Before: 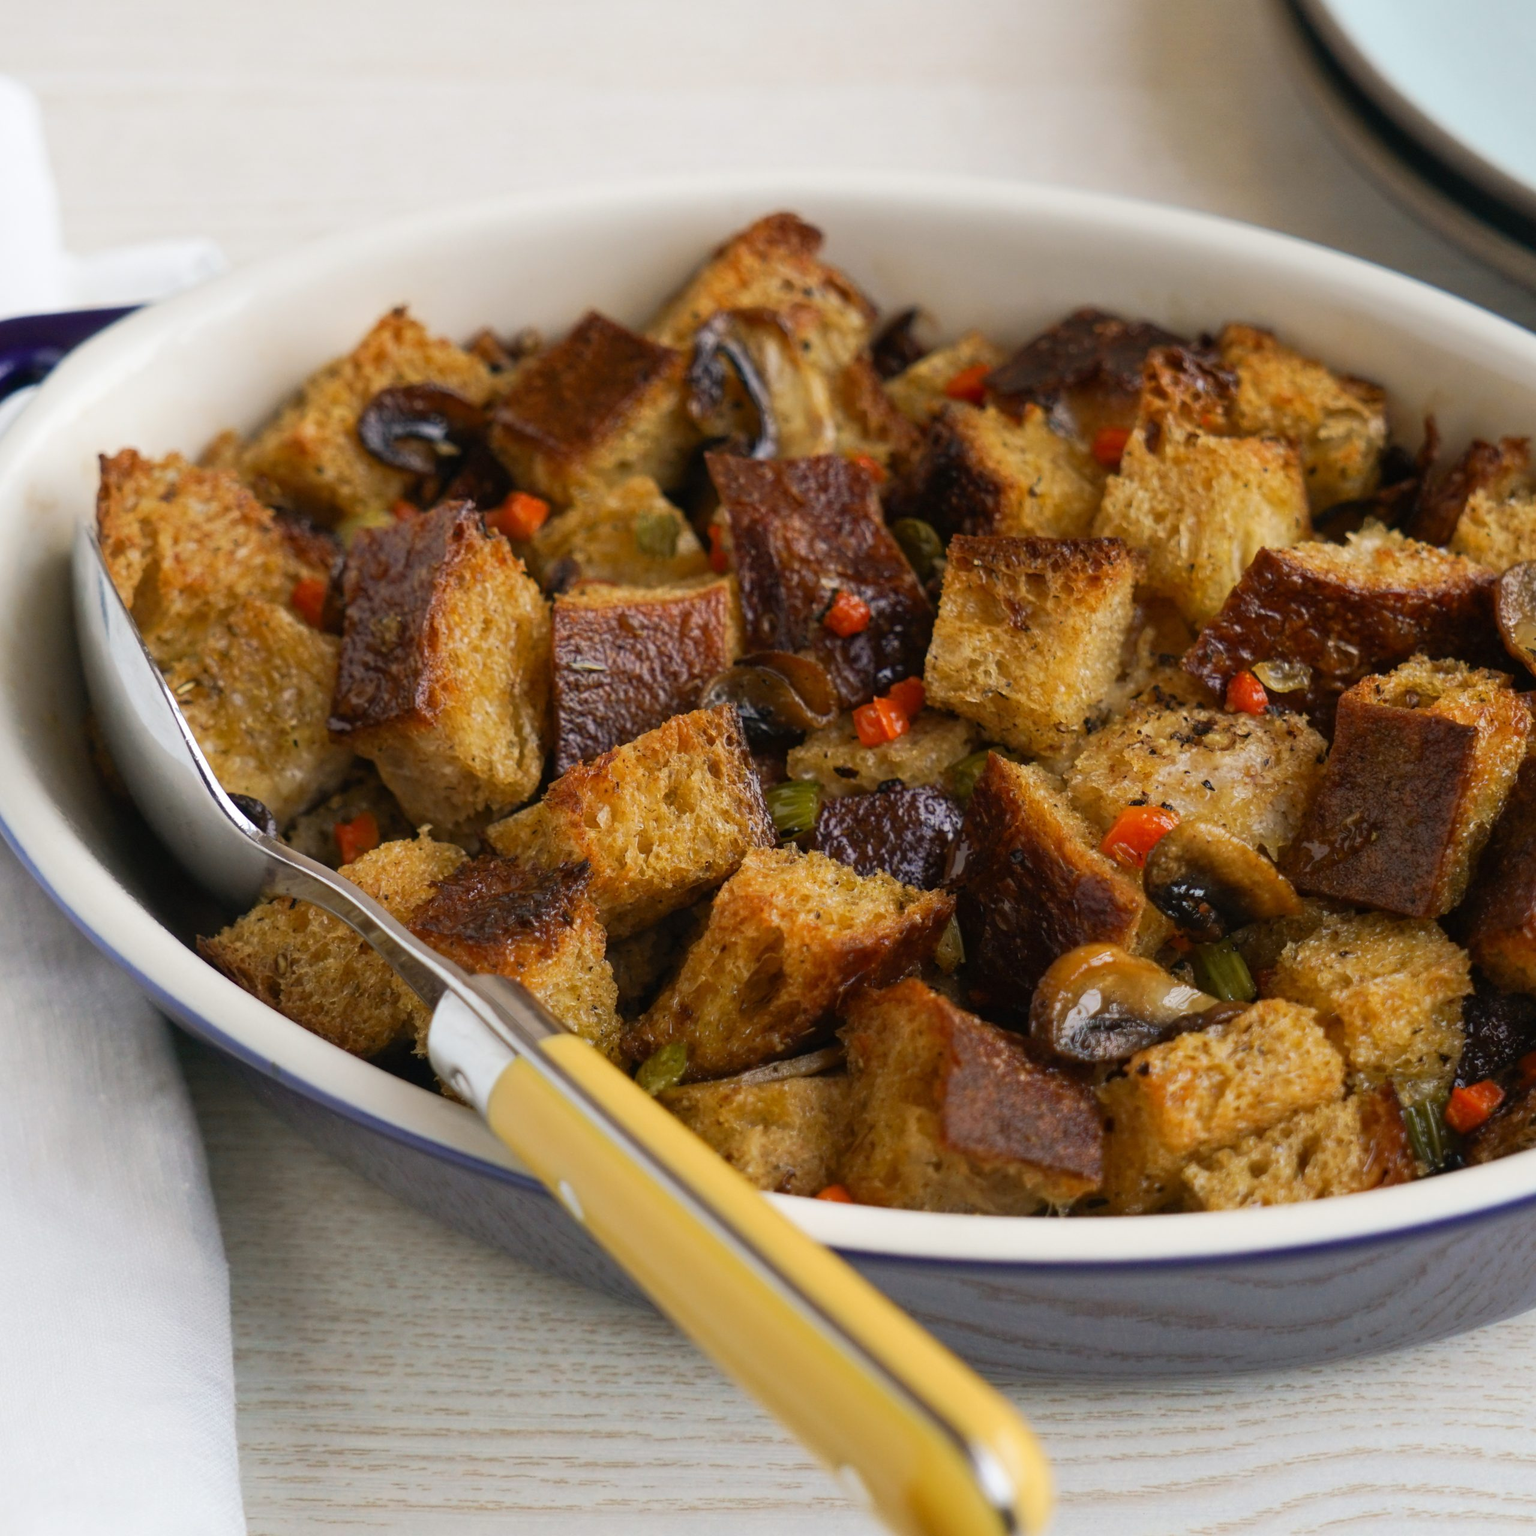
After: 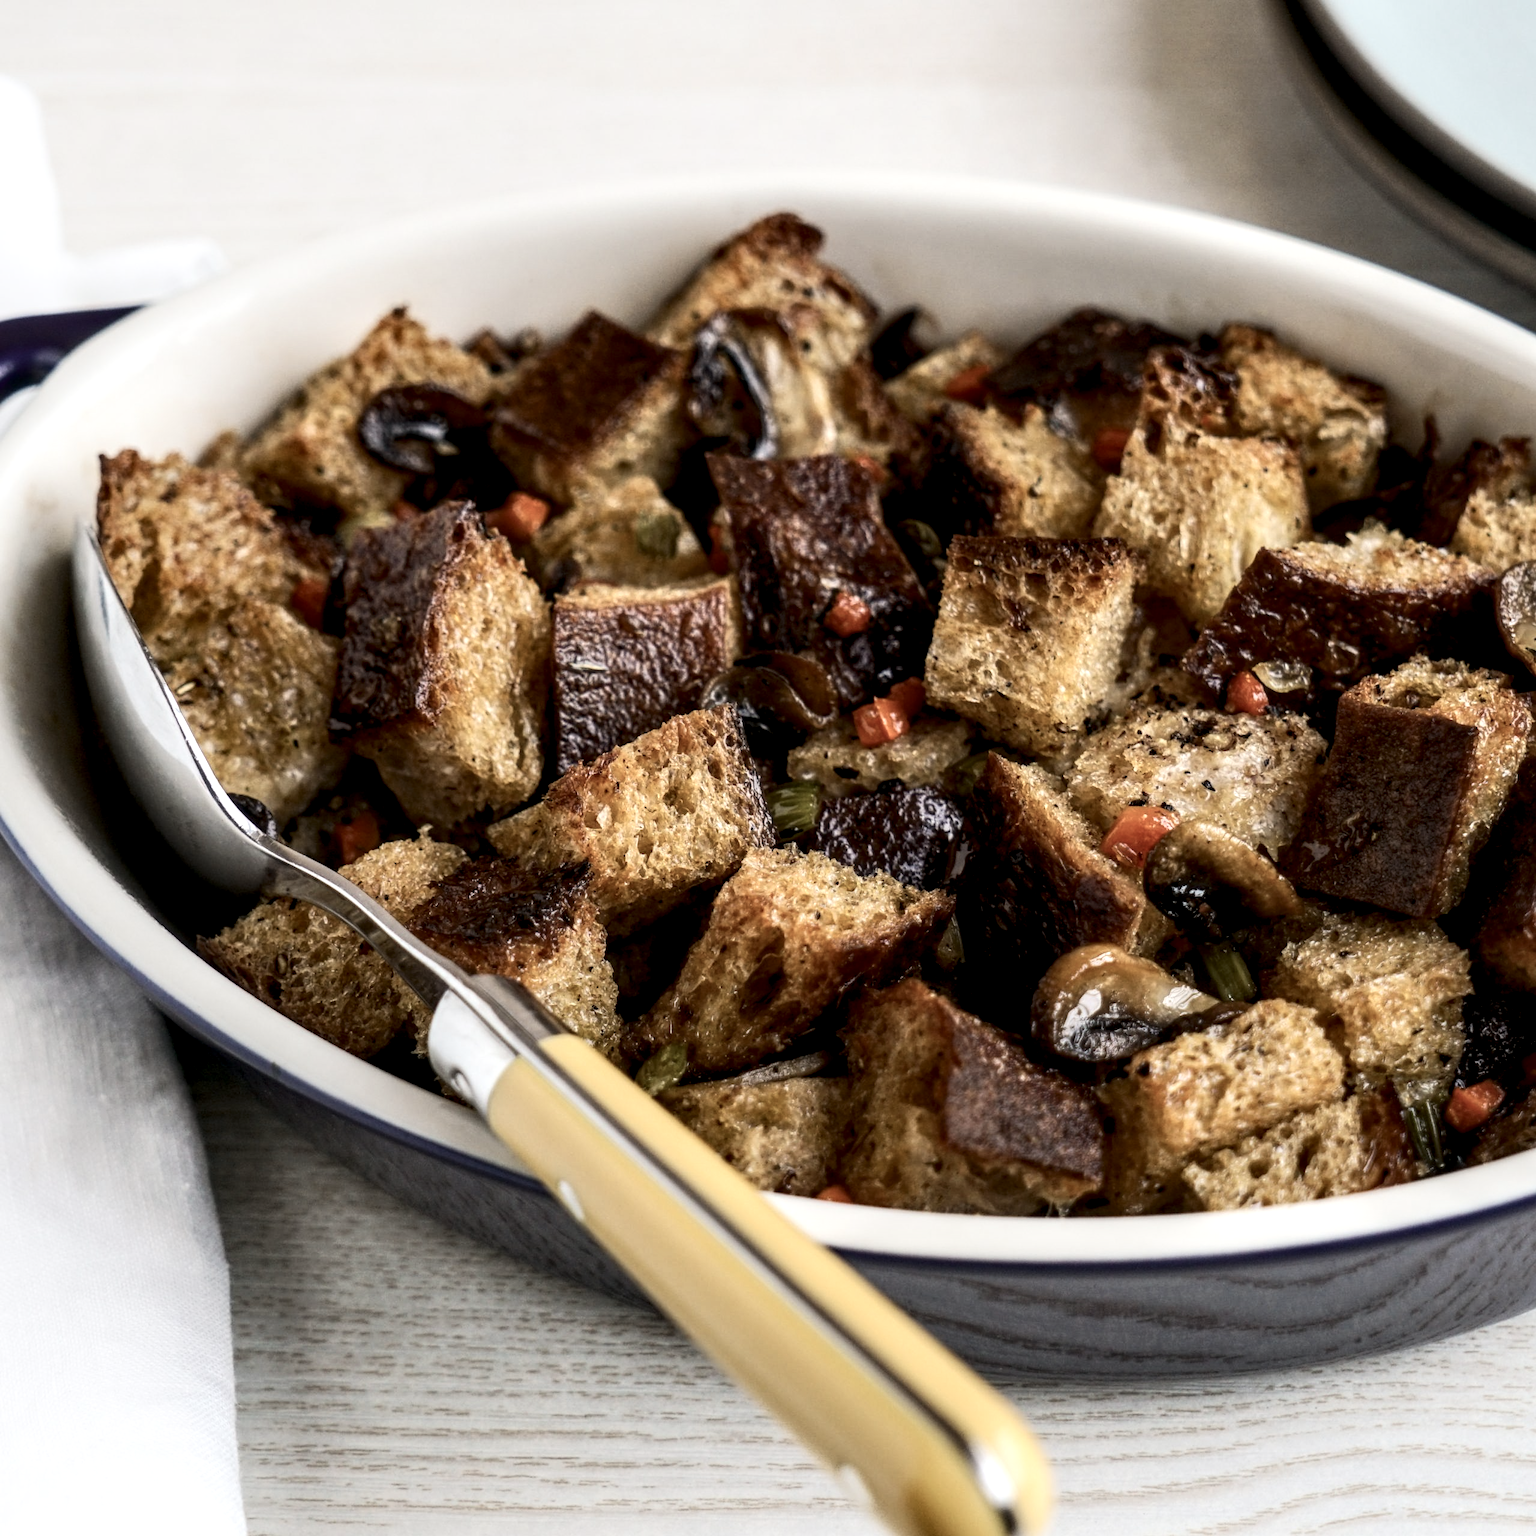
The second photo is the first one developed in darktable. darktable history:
haze removal: strength -0.096, compatibility mode true, adaptive false
local contrast: highlights 60%, shadows 60%, detail 160%
contrast brightness saturation: contrast 0.247, saturation -0.32
